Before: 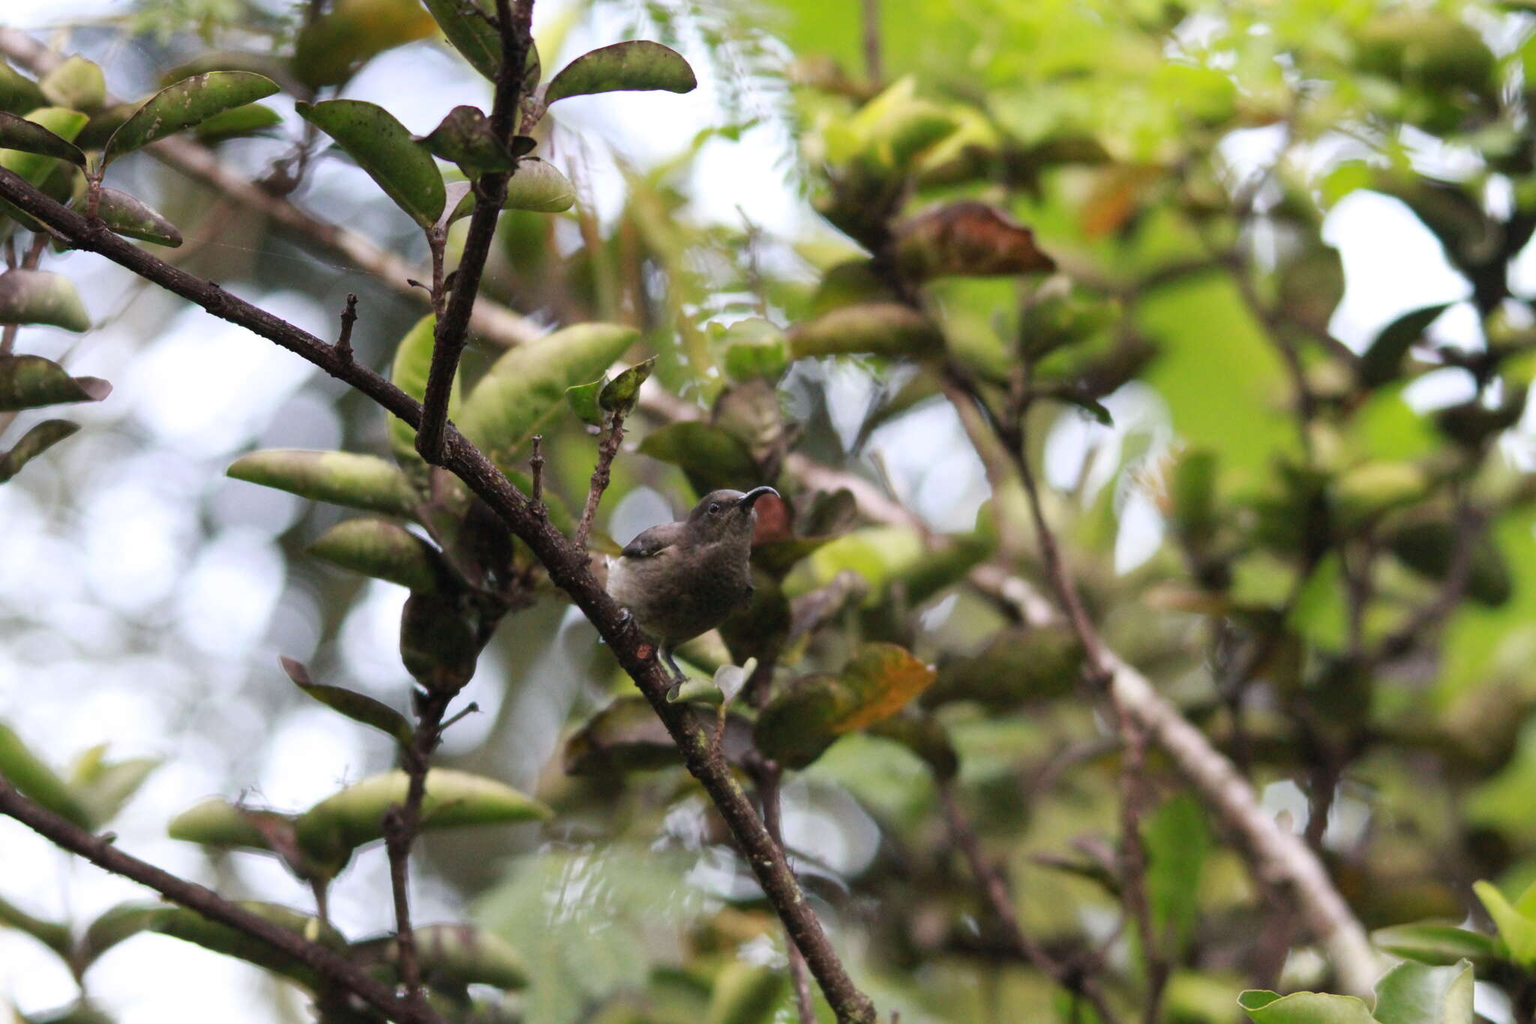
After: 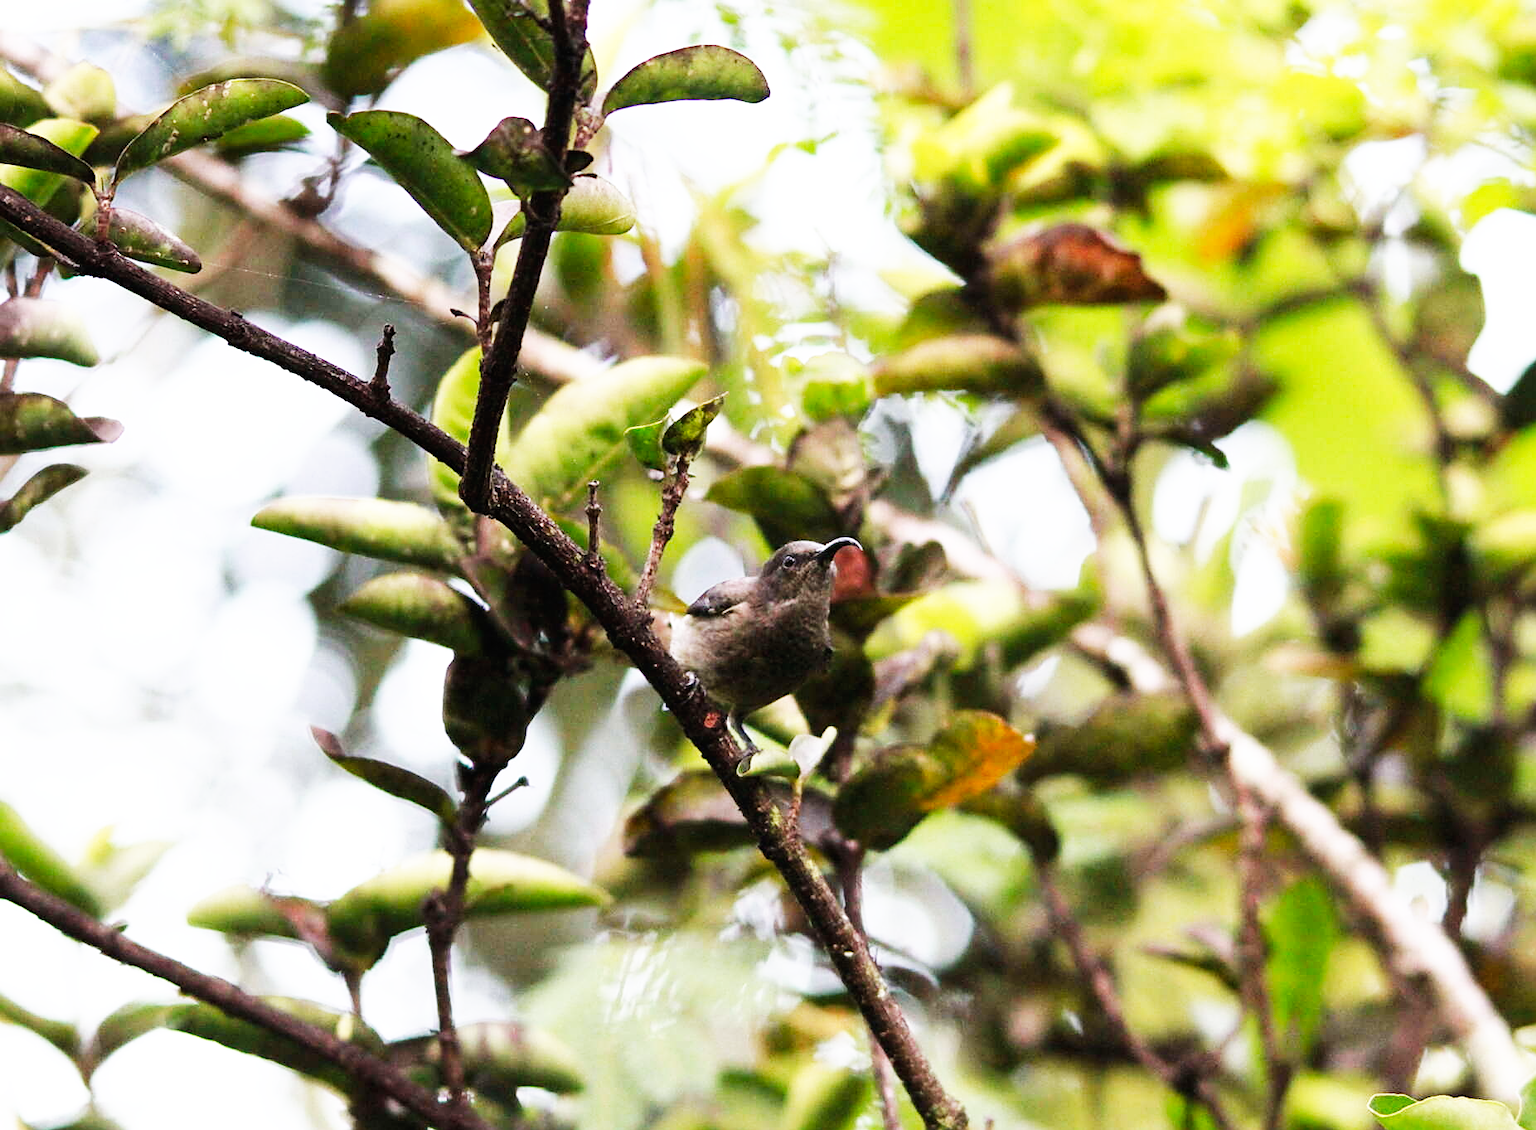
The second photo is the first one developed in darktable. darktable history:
sharpen: on, module defaults
base curve: curves: ch0 [(0, 0) (0.007, 0.004) (0.027, 0.03) (0.046, 0.07) (0.207, 0.54) (0.442, 0.872) (0.673, 0.972) (1, 1)], preserve colors none
crop: right 9.511%, bottom 0.033%
